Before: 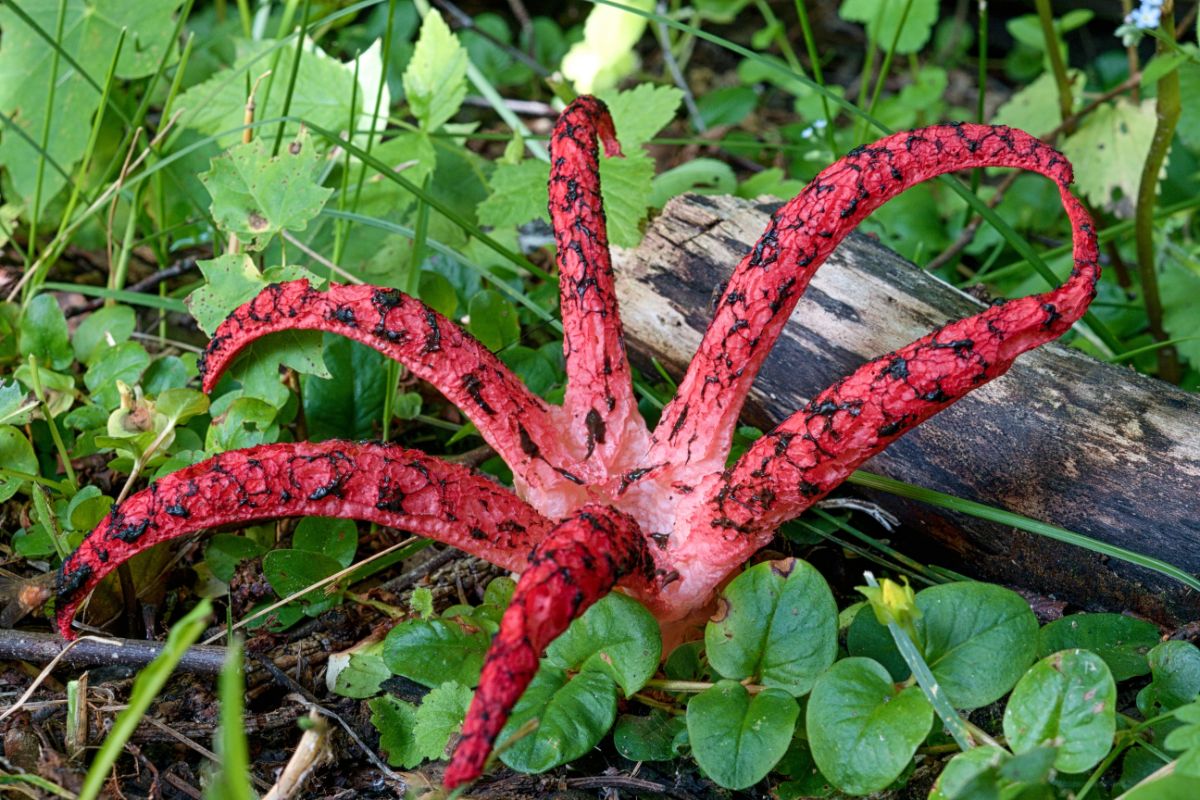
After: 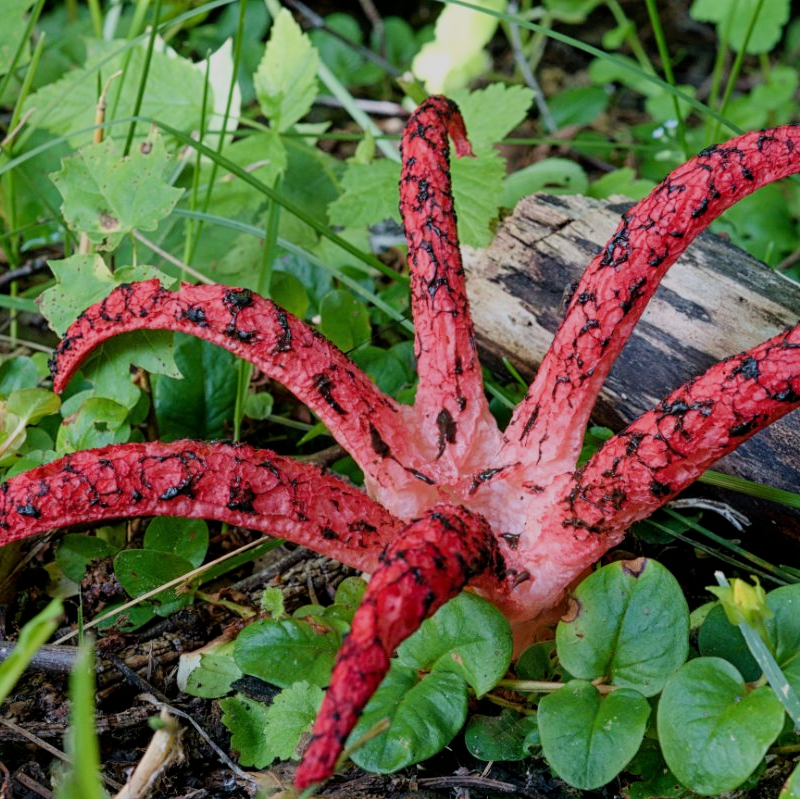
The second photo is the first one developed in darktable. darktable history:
crop and rotate: left 12.418%, right 20.894%
filmic rgb: black relative exposure -8.03 EV, white relative exposure 4.02 EV, hardness 4.18, contrast 0.924
